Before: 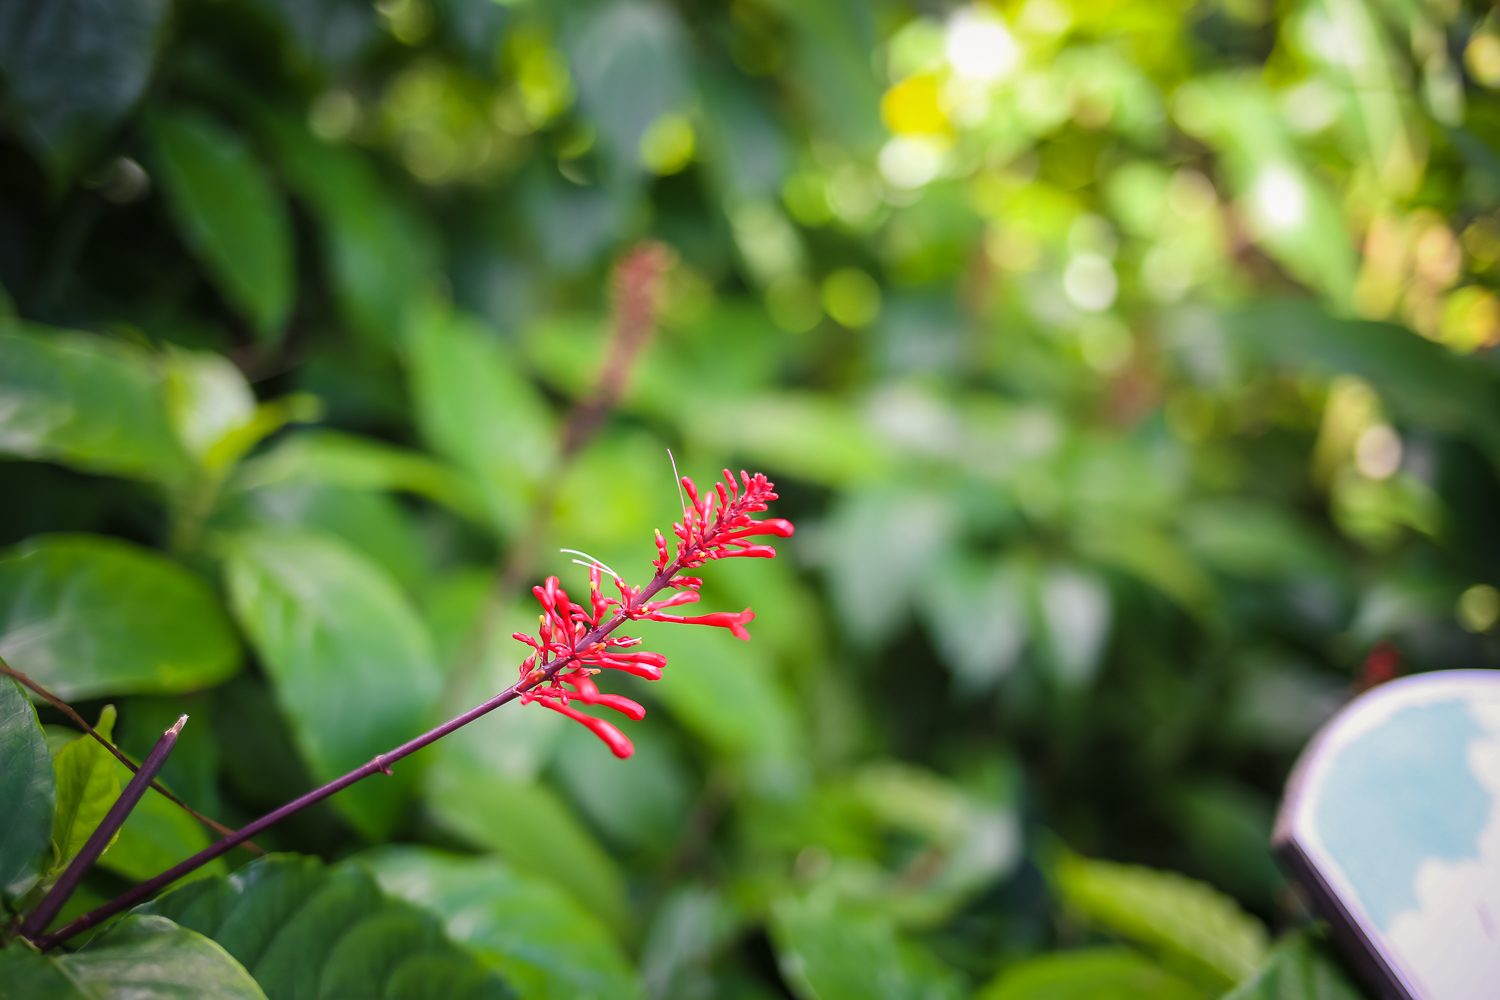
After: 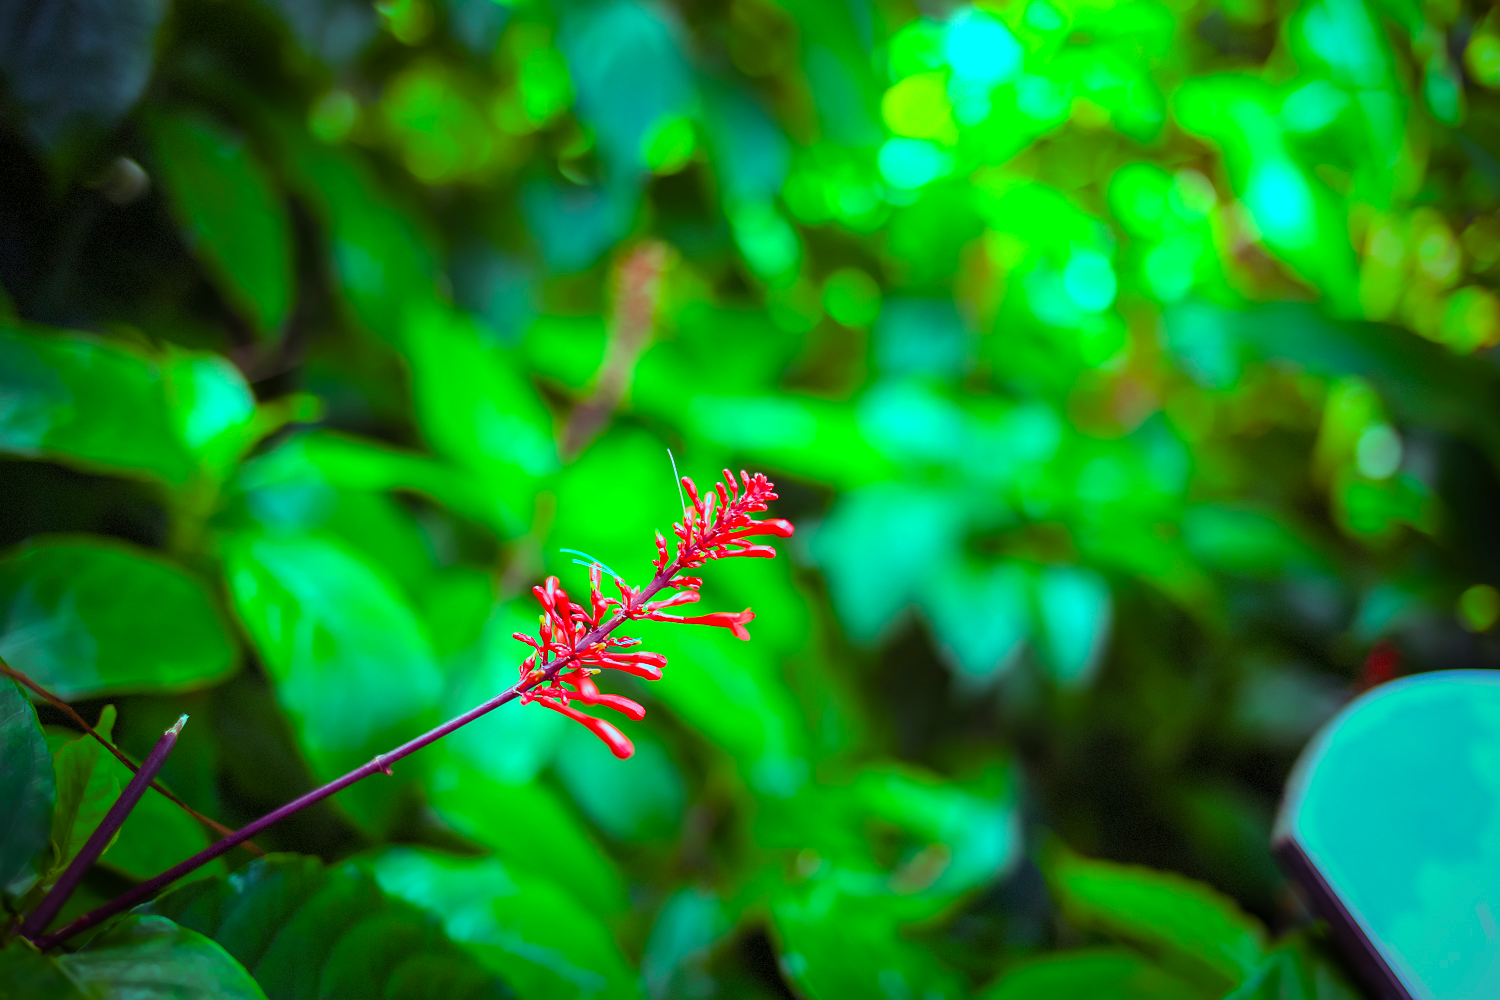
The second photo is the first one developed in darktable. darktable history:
color balance: output saturation 120%
vignetting: fall-off start 68.33%, fall-off radius 30%, saturation 0.042, center (-0.066, -0.311), width/height ratio 0.992, shape 0.85, dithering 8-bit output
color balance rgb: shadows lift › luminance 0.49%, shadows lift › chroma 6.83%, shadows lift › hue 300.29°, power › hue 208.98°, highlights gain › luminance 20.24%, highlights gain › chroma 13.17%, highlights gain › hue 173.85°, perceptual saturation grading › global saturation 18.05%
